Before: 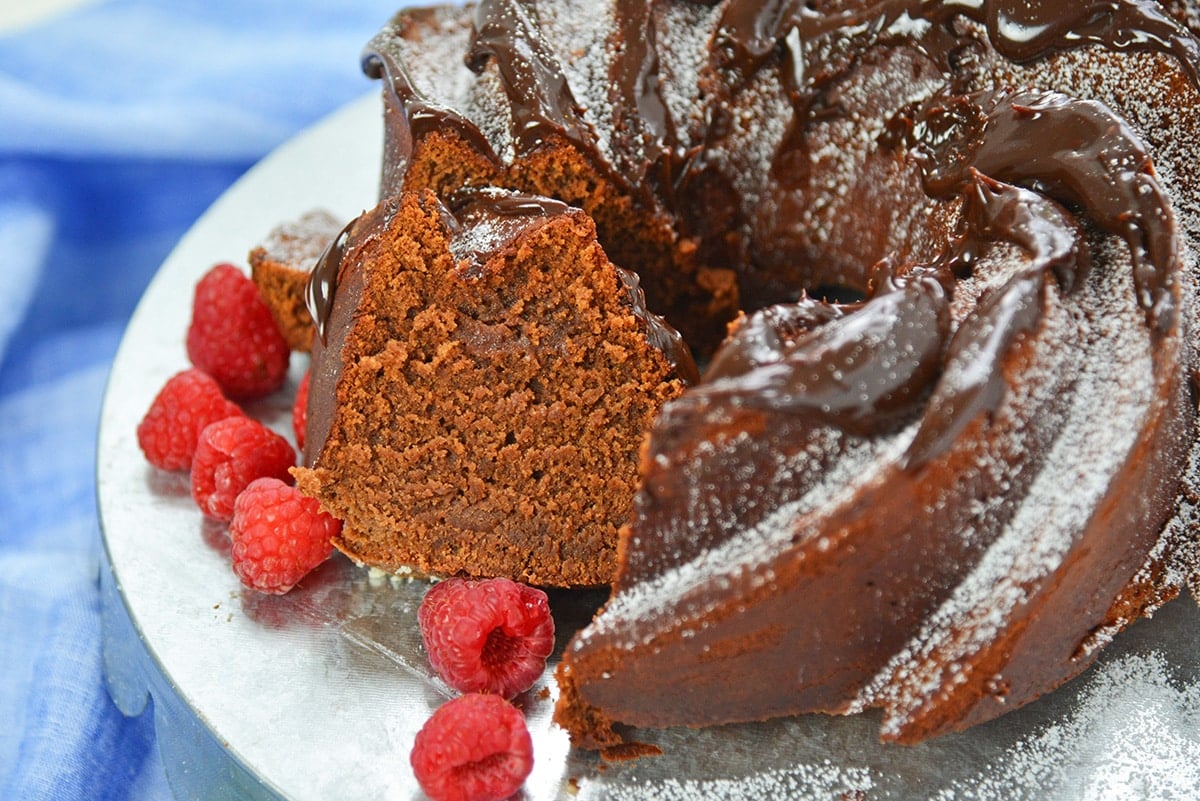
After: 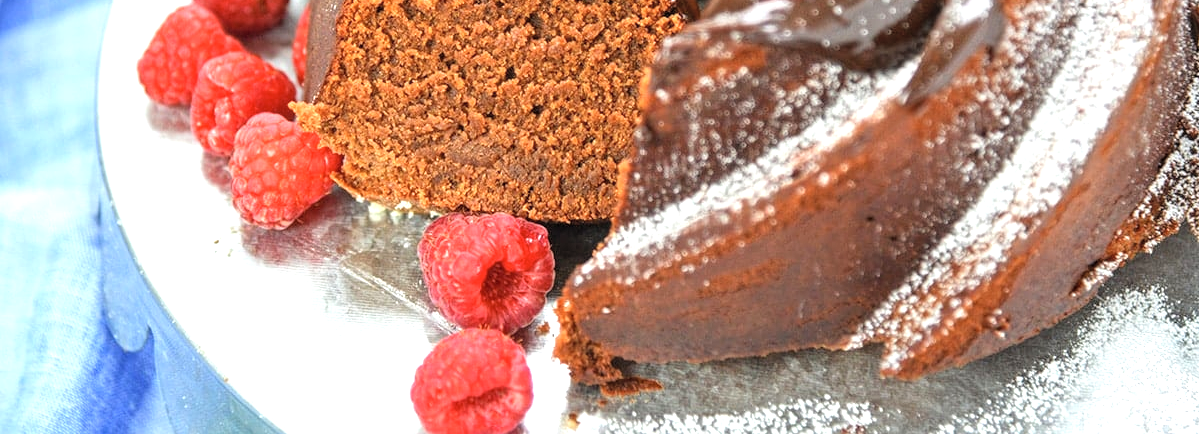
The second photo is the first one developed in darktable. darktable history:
contrast brightness saturation: brightness 0.126
crop and rotate: top 45.812%, right 0.065%
local contrast: detail 130%
tone equalizer: -8 EV -0.727 EV, -7 EV -0.737 EV, -6 EV -0.636 EV, -5 EV -0.393 EV, -3 EV 0.385 EV, -2 EV 0.6 EV, -1 EV 0.697 EV, +0 EV 0.754 EV, smoothing 1
